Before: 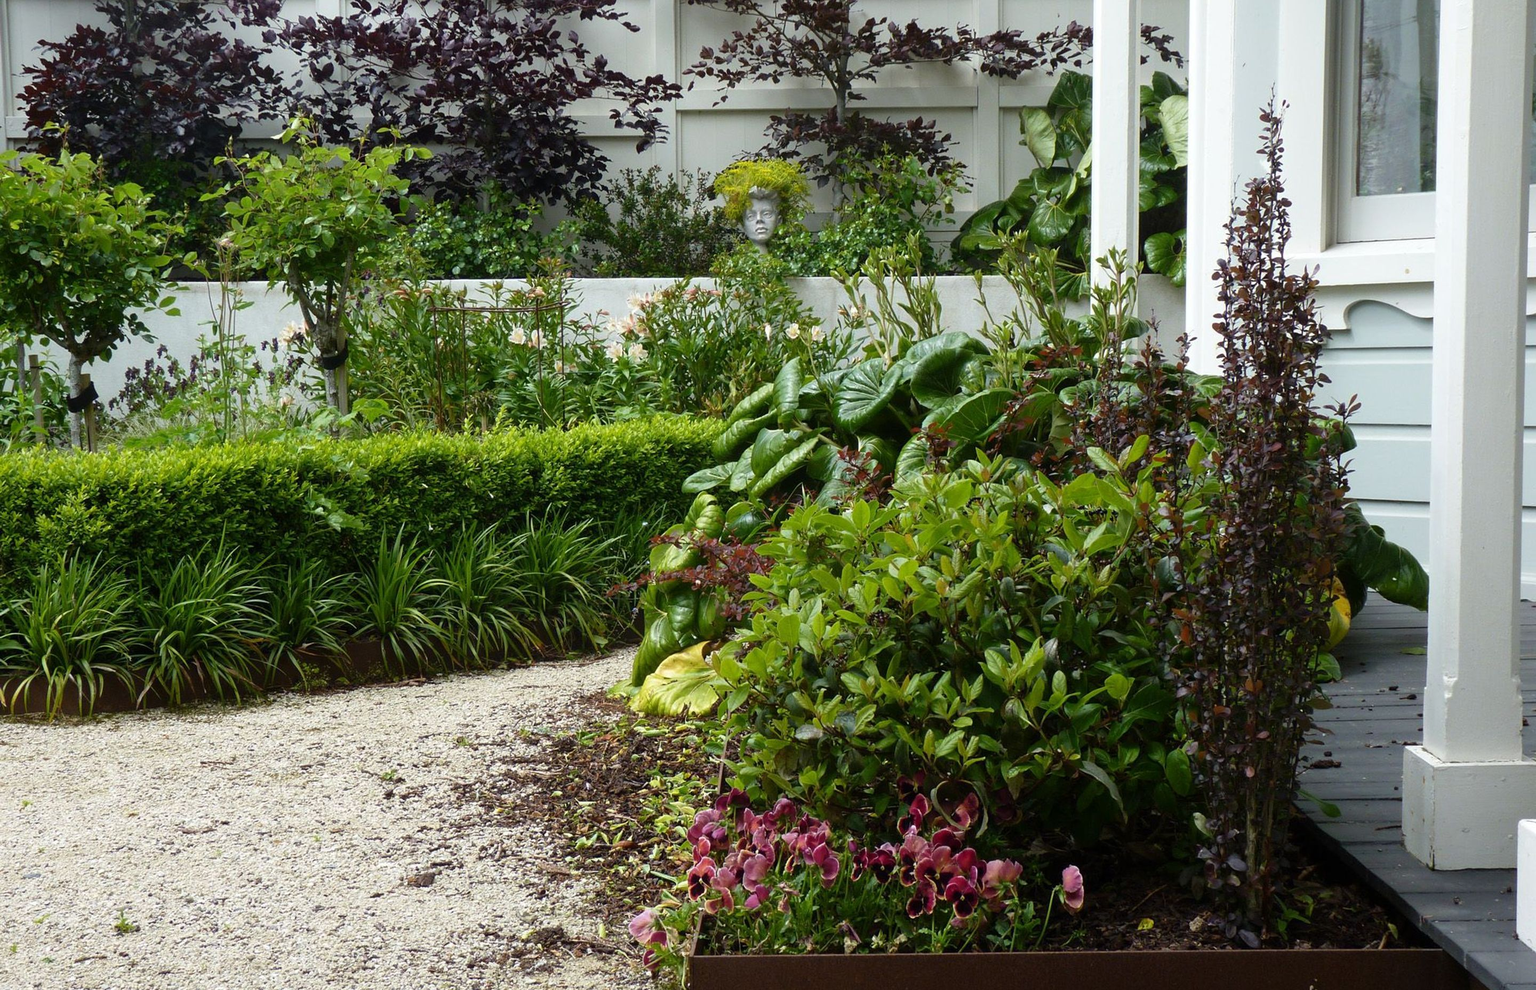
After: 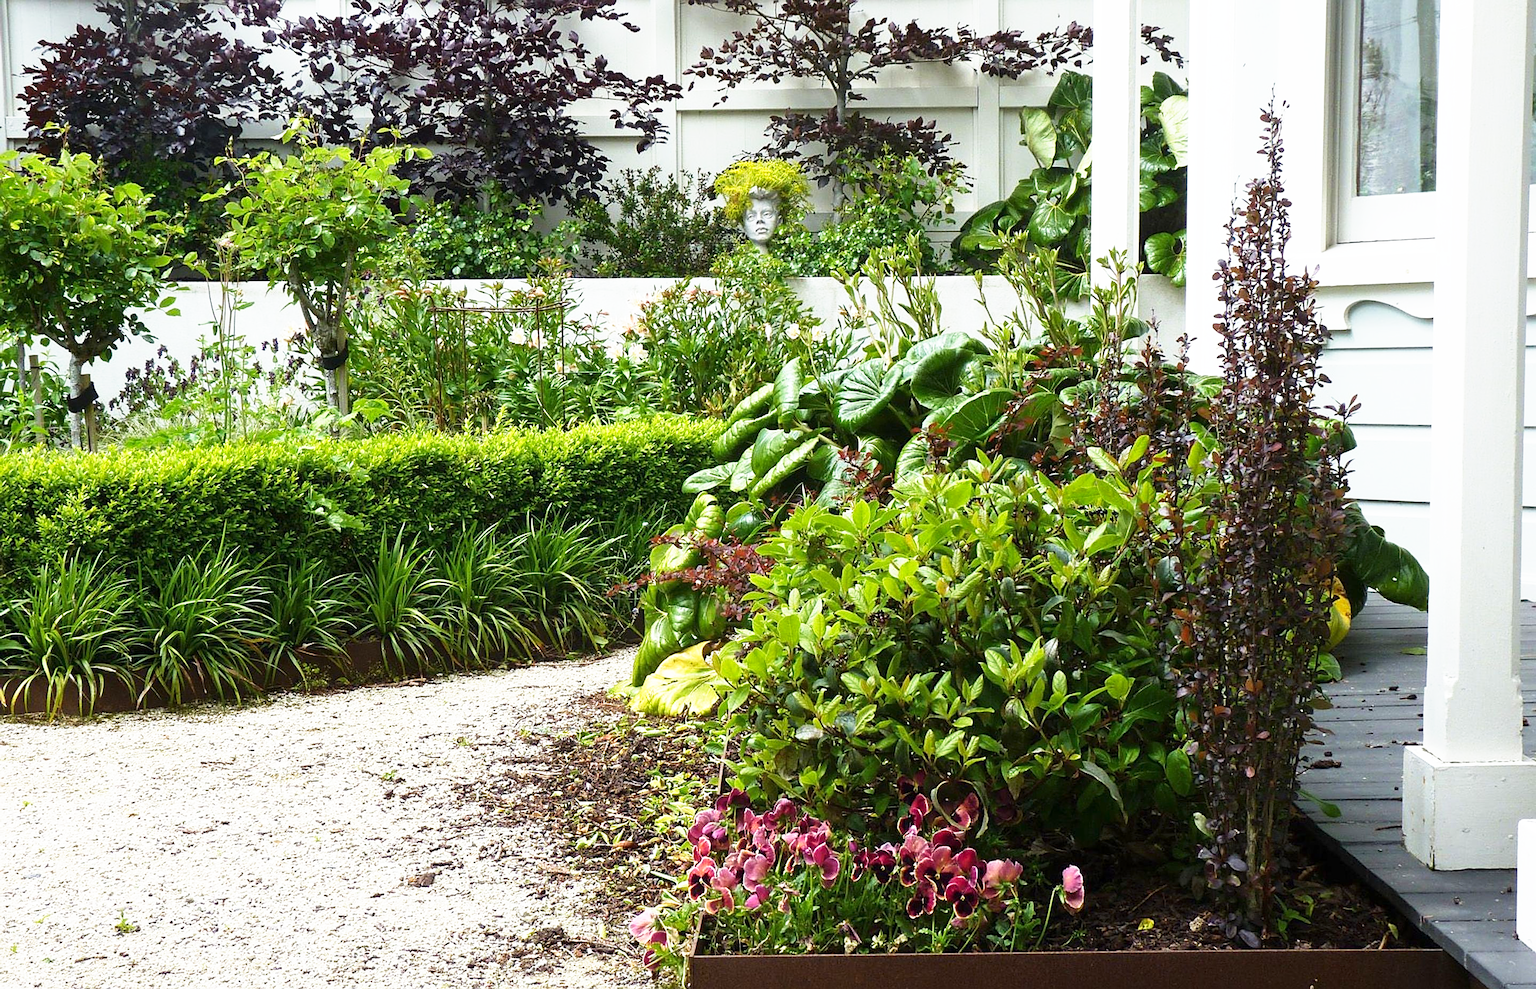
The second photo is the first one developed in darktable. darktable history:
sharpen: amount 0.478
base curve: curves: ch0 [(0, 0) (0.495, 0.917) (1, 1)], preserve colors none
